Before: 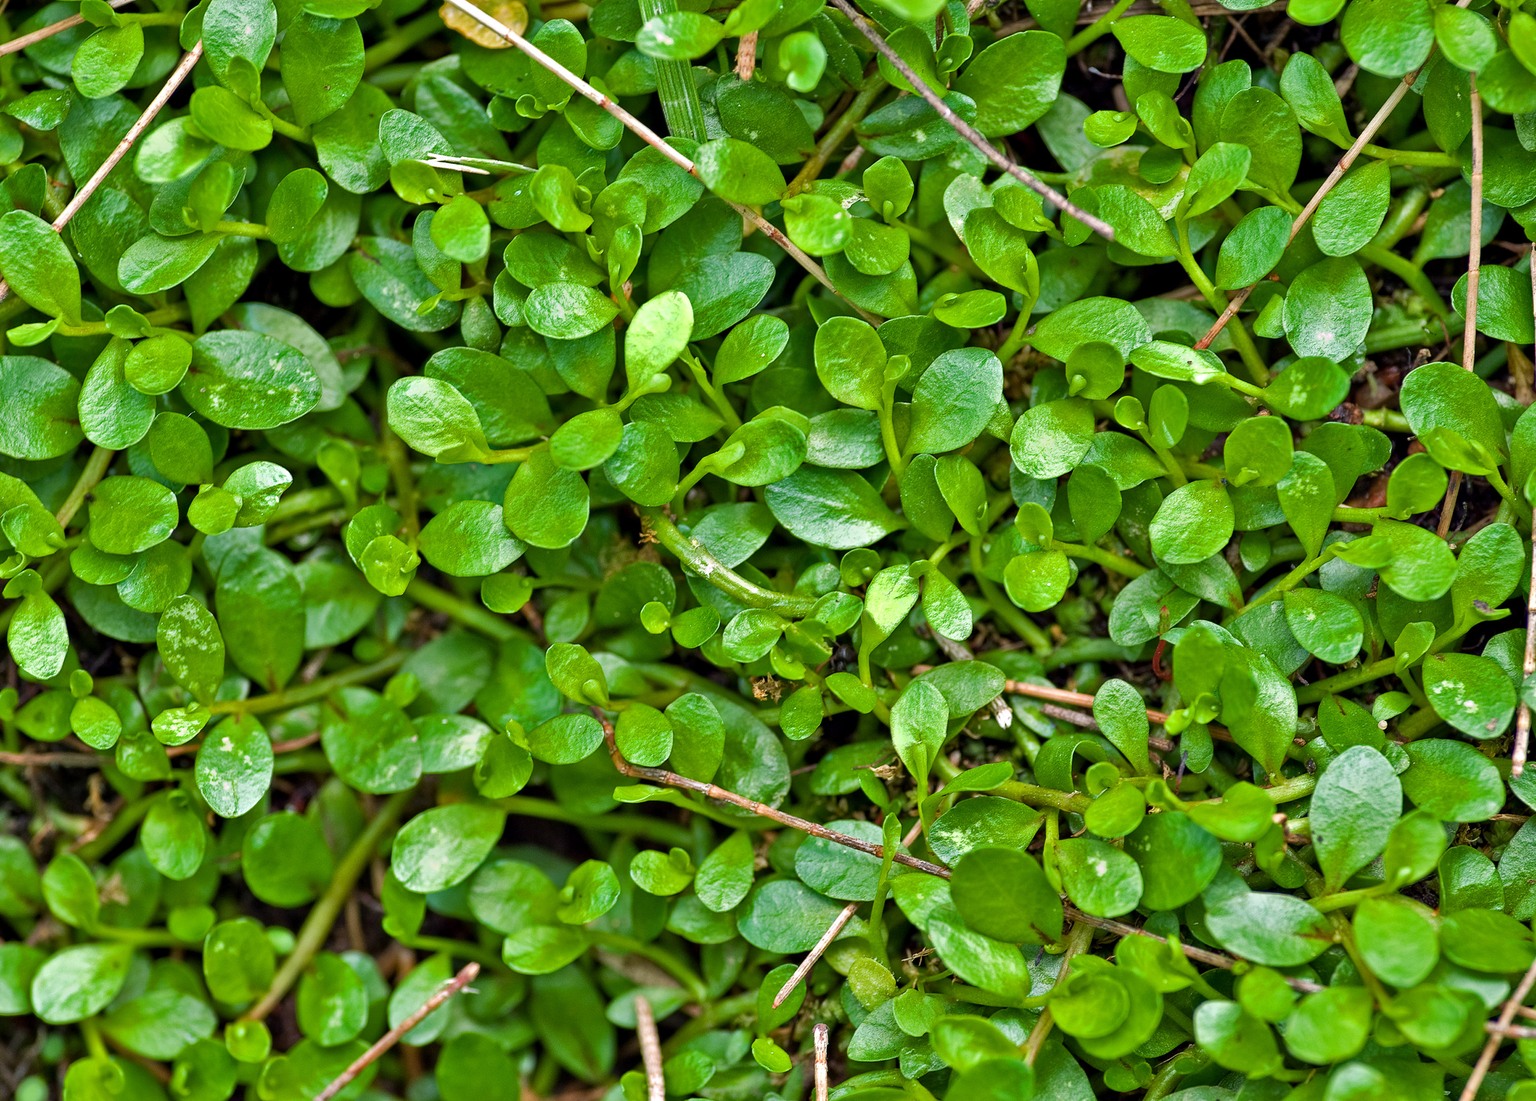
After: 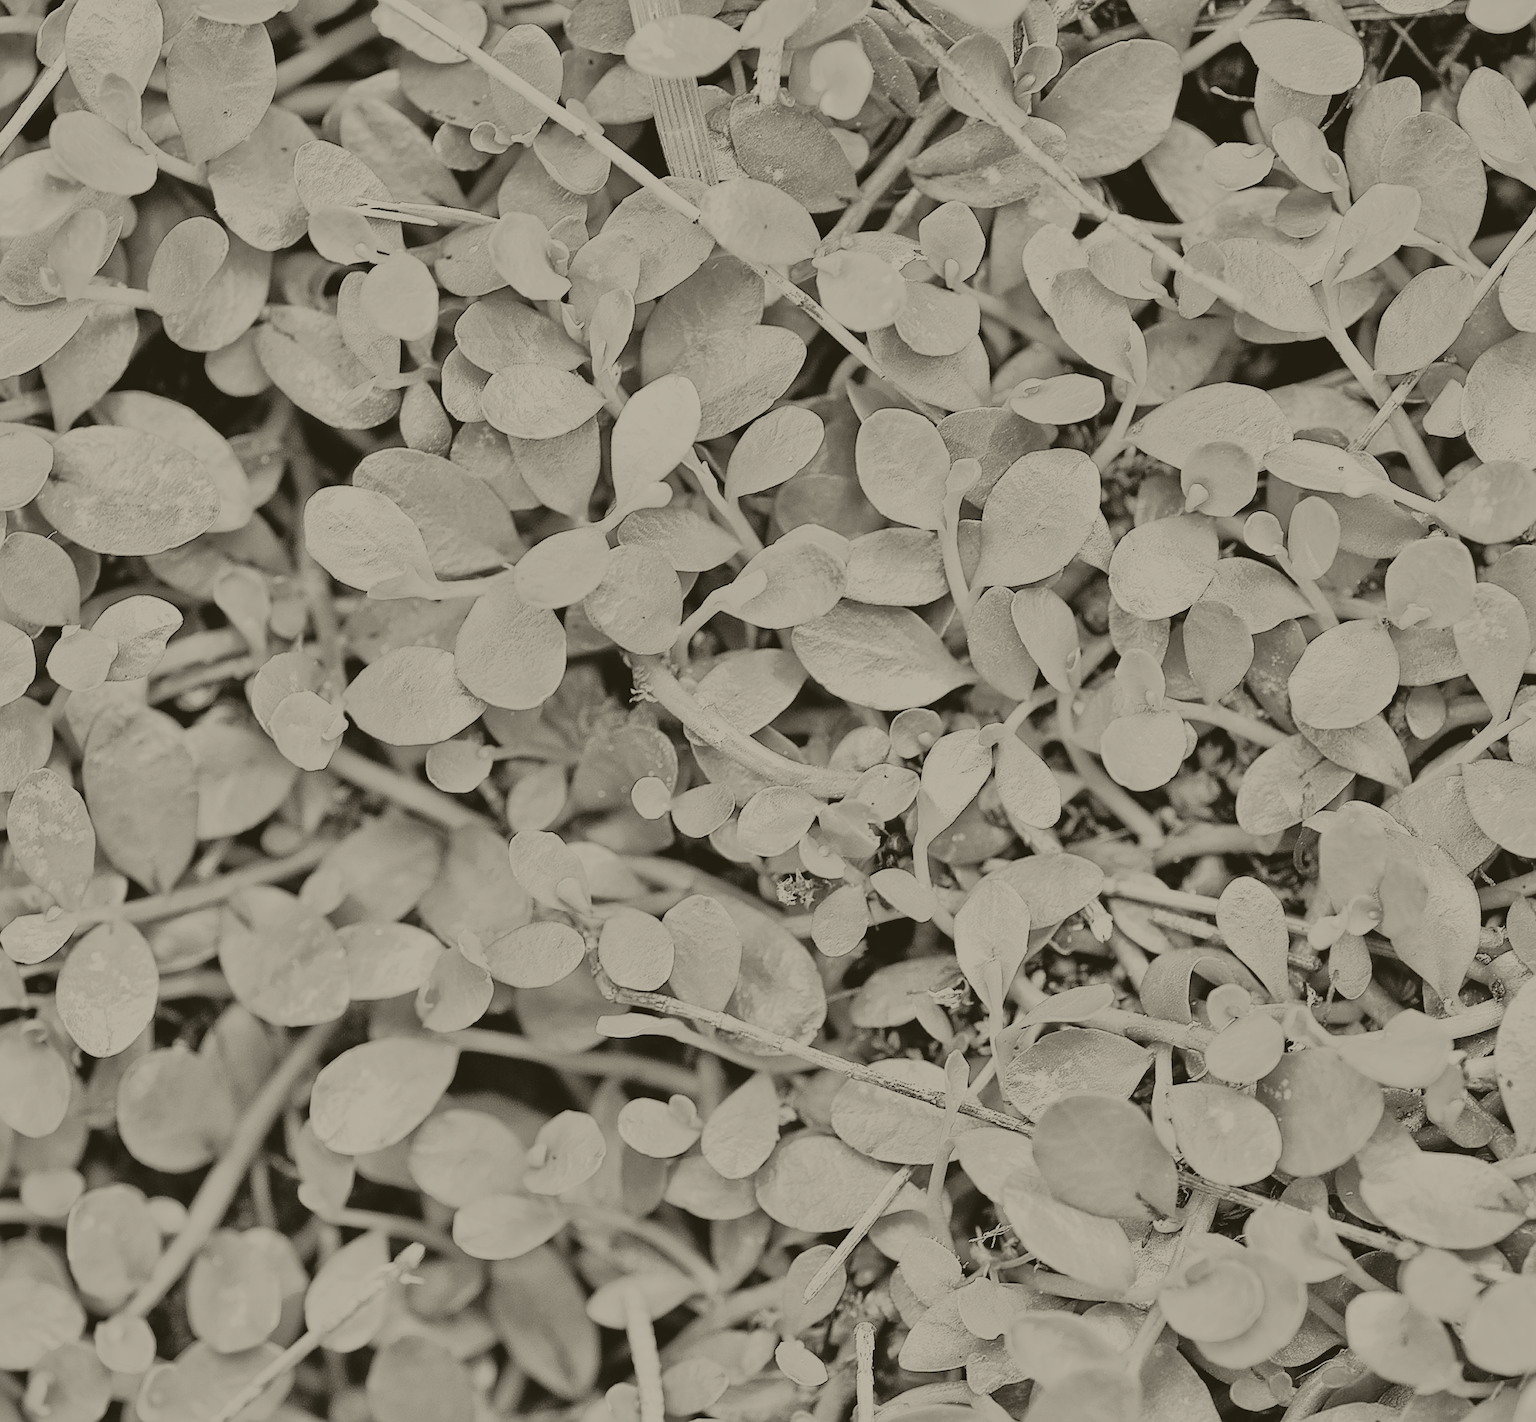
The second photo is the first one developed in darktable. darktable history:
base curve: curves: ch0 [(0, 0) (0.028, 0.03) (0.105, 0.232) (0.387, 0.748) (0.754, 0.968) (1, 1)], fusion 1, exposure shift 0.576, preserve colors none
colorize: hue 41.44°, saturation 22%, source mix 60%, lightness 10.61%
crop: left 9.88%, right 12.664%
exposure: exposure 0.556 EV, compensate highlight preservation false
color balance rgb: linear chroma grading › global chroma 15%, perceptual saturation grading › global saturation 30%
color balance: mode lift, gamma, gain (sRGB), lift [0.997, 0.979, 1.021, 1.011], gamma [1, 1.084, 0.916, 0.998], gain [1, 0.87, 1.13, 1.101], contrast 4.55%, contrast fulcrum 38.24%, output saturation 104.09%
sharpen: on, module defaults
